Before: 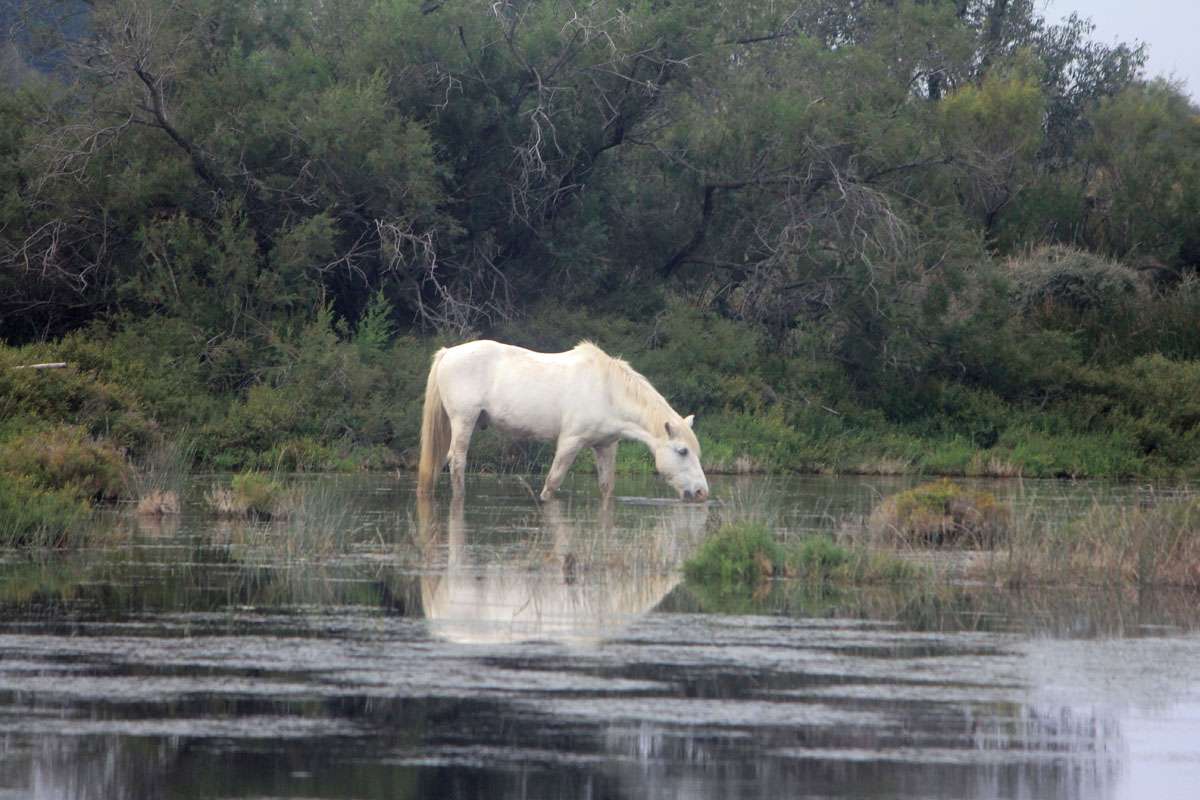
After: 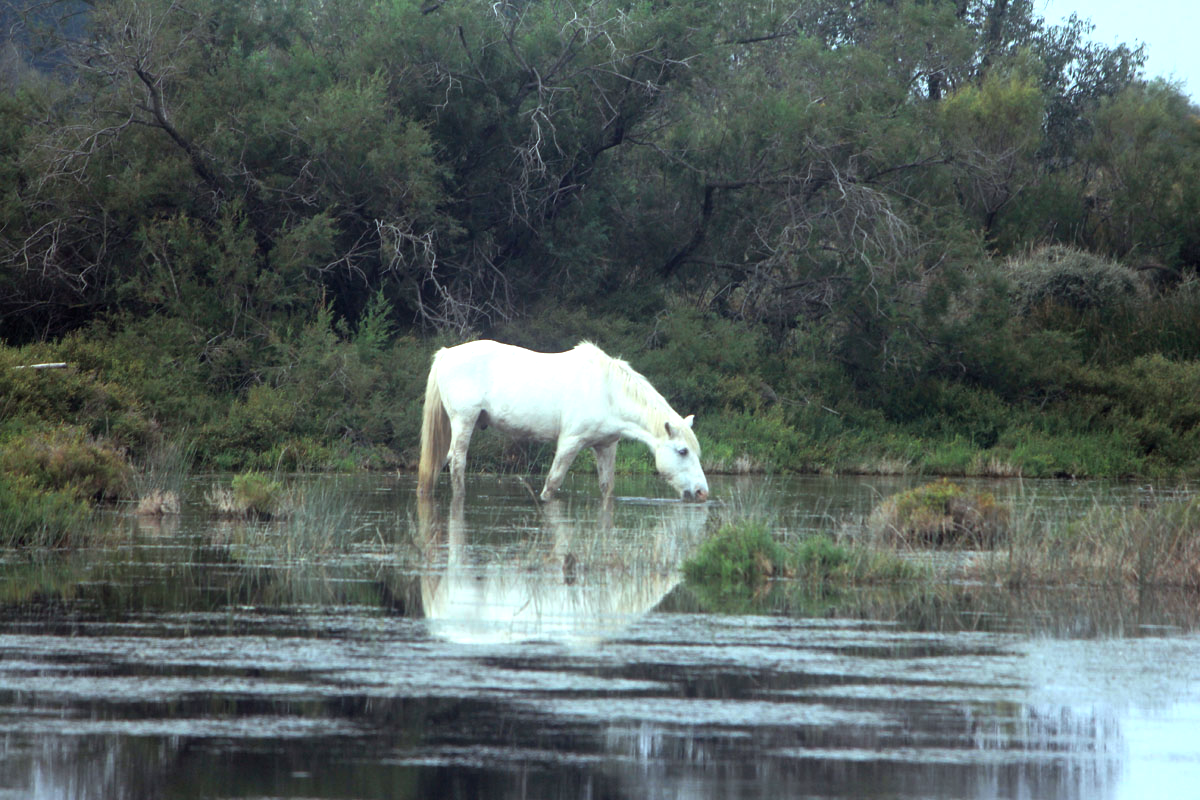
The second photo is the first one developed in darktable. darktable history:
color balance rgb: highlights gain › luminance 15.16%, highlights gain › chroma 3.956%, highlights gain › hue 209.26°, perceptual saturation grading › global saturation 0.1%, perceptual brilliance grading › highlights 11.06%, perceptual brilliance grading › shadows -11.067%
